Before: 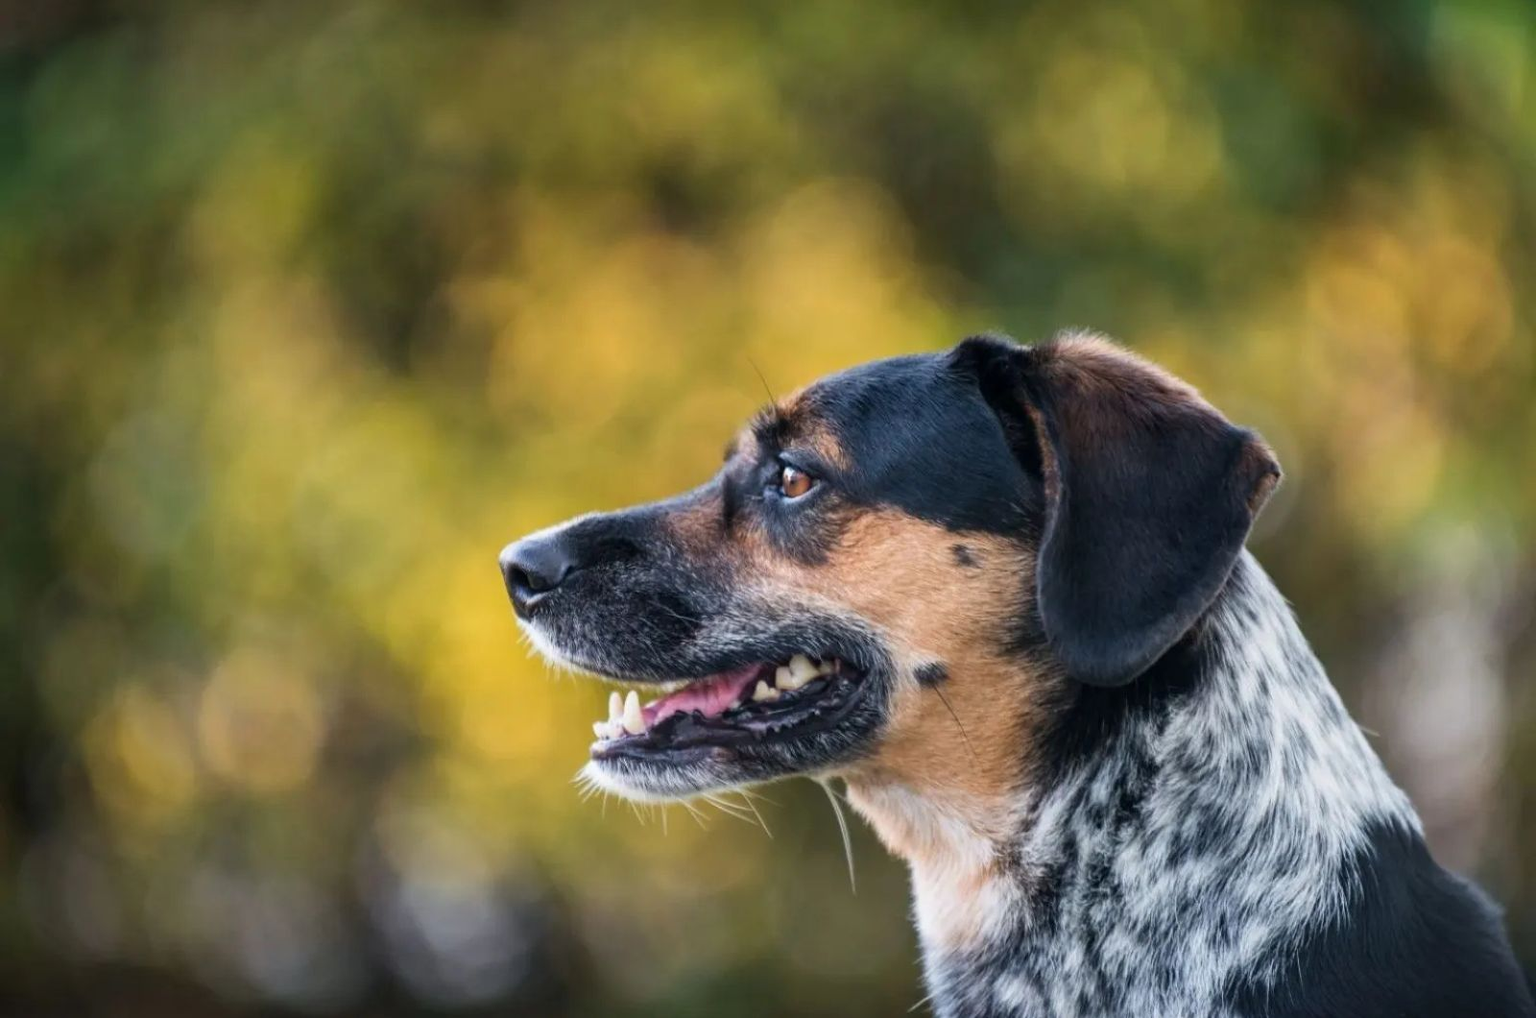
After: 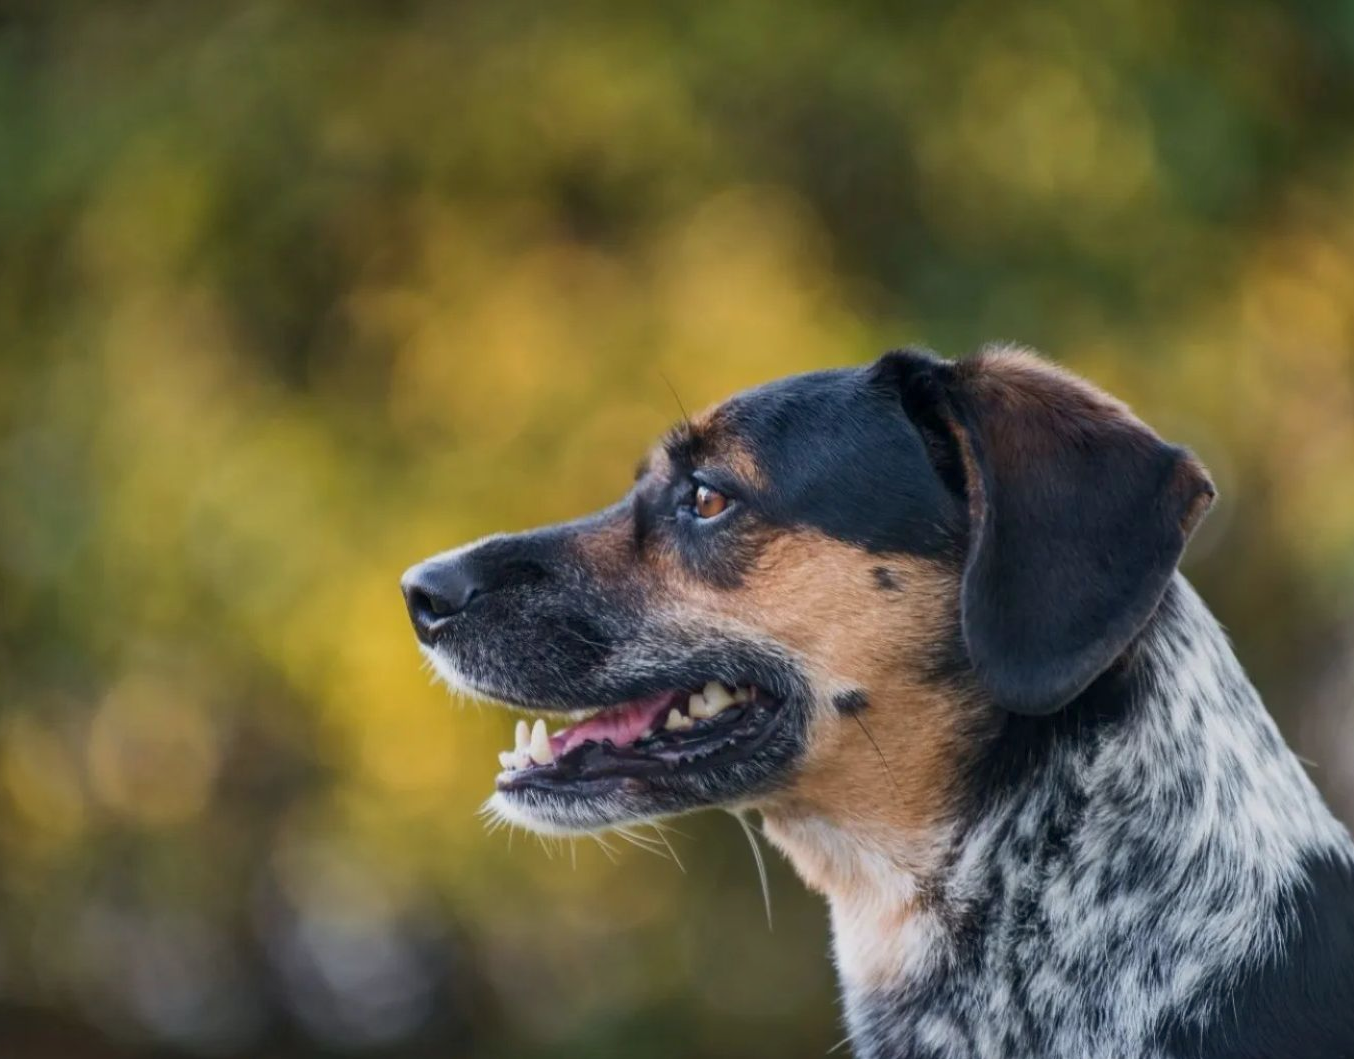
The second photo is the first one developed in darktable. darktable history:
crop: left 7.47%, right 7.855%
tone equalizer: -8 EV 0.228 EV, -7 EV 0.397 EV, -6 EV 0.381 EV, -5 EV 0.241 EV, -3 EV -0.274 EV, -2 EV -0.433 EV, -1 EV -0.409 EV, +0 EV -0.23 EV
